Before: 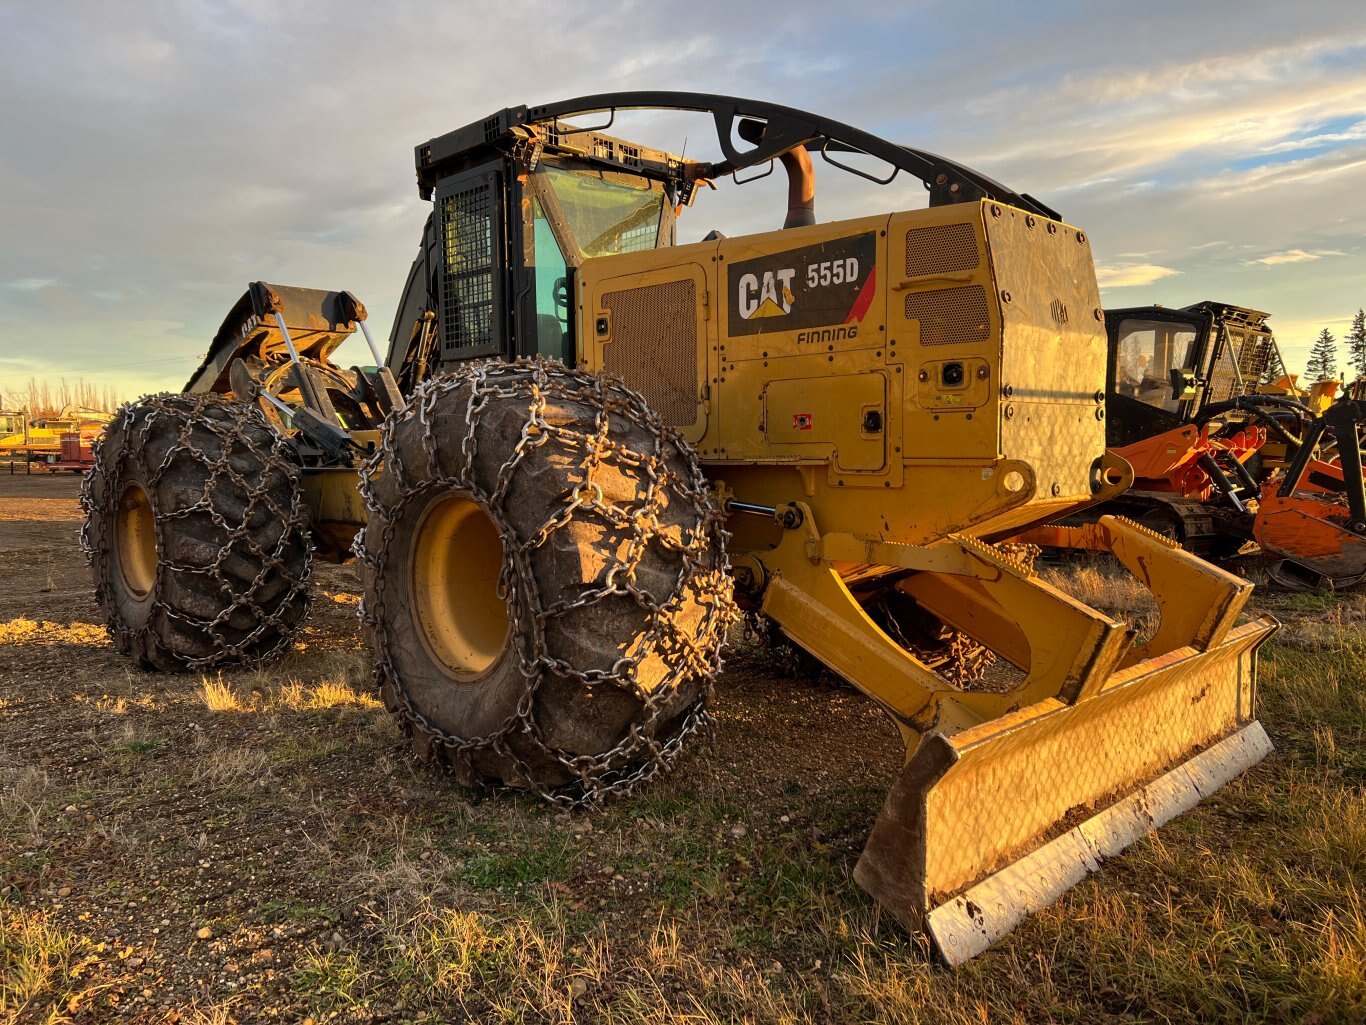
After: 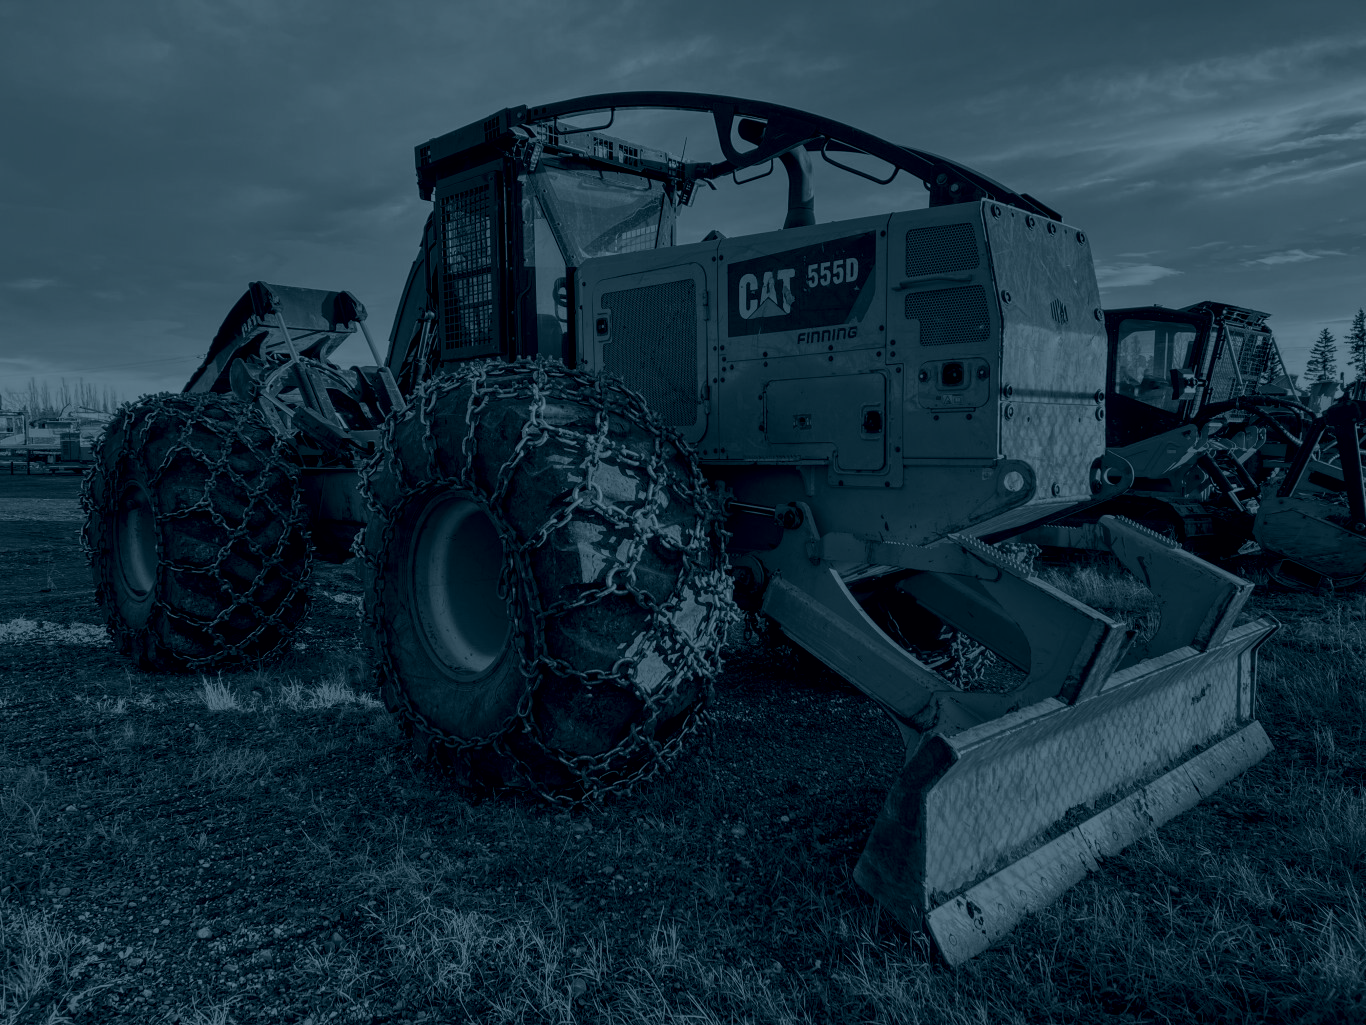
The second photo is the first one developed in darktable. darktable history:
velvia: on, module defaults
local contrast: on, module defaults
exposure: exposure -0.242 EV, compensate highlight preservation false
colorize: hue 194.4°, saturation 29%, source mix 61.75%, lightness 3.98%, version 1
